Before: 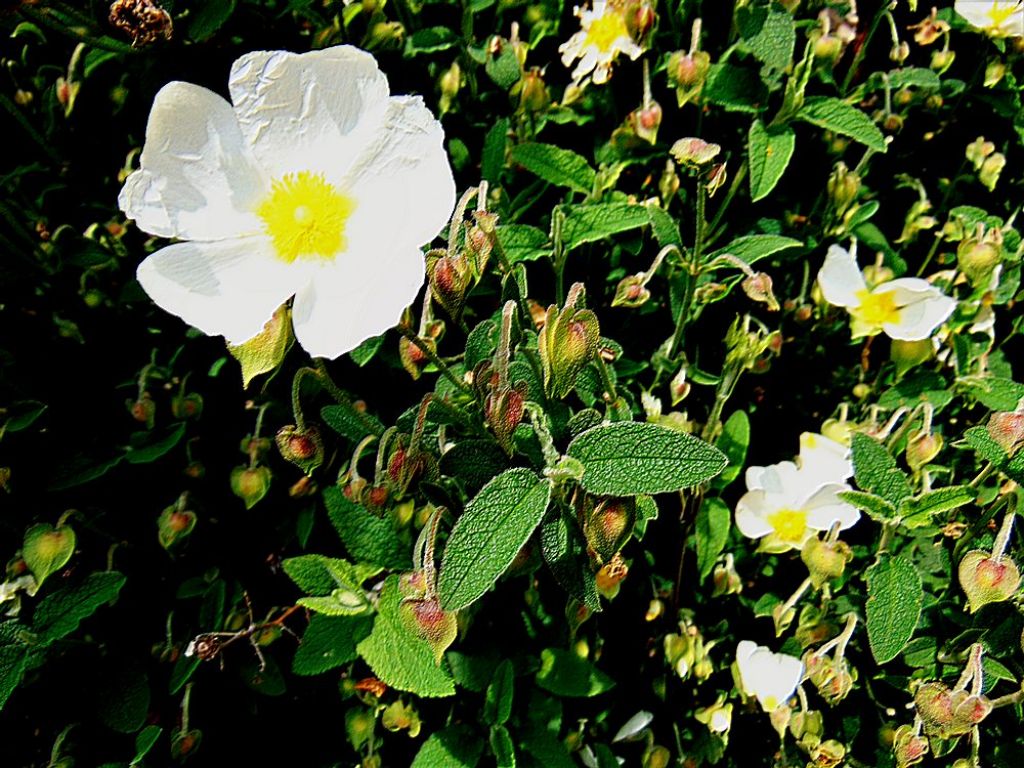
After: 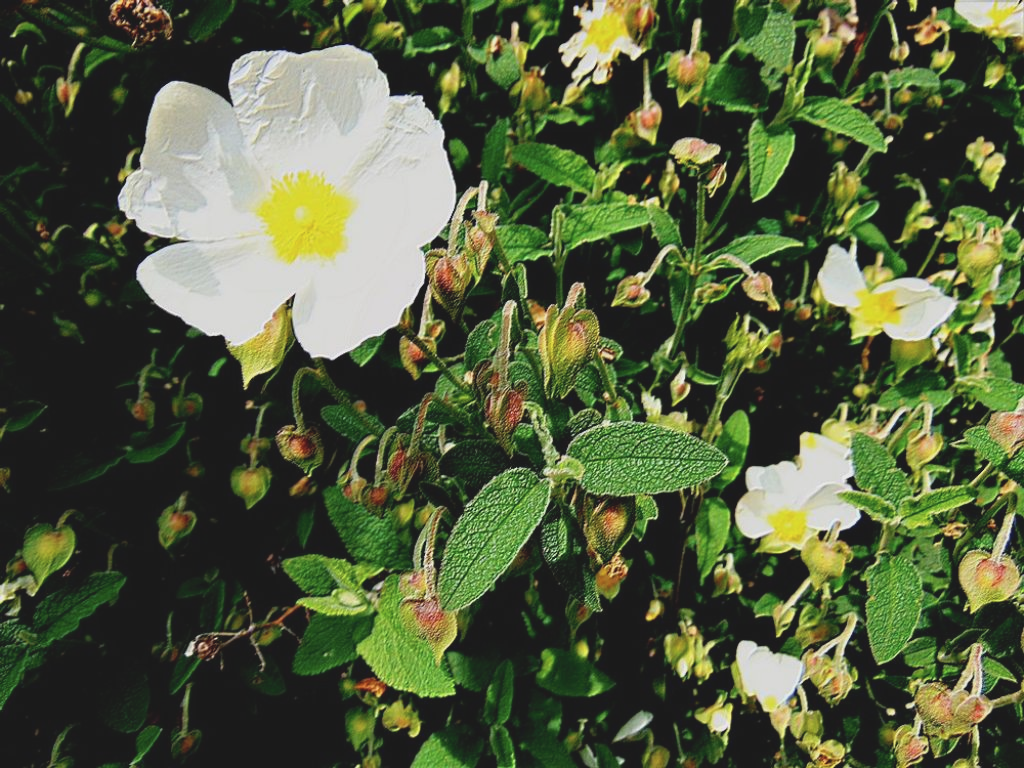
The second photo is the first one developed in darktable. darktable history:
contrast brightness saturation: contrast -0.146, brightness 0.051, saturation -0.117
